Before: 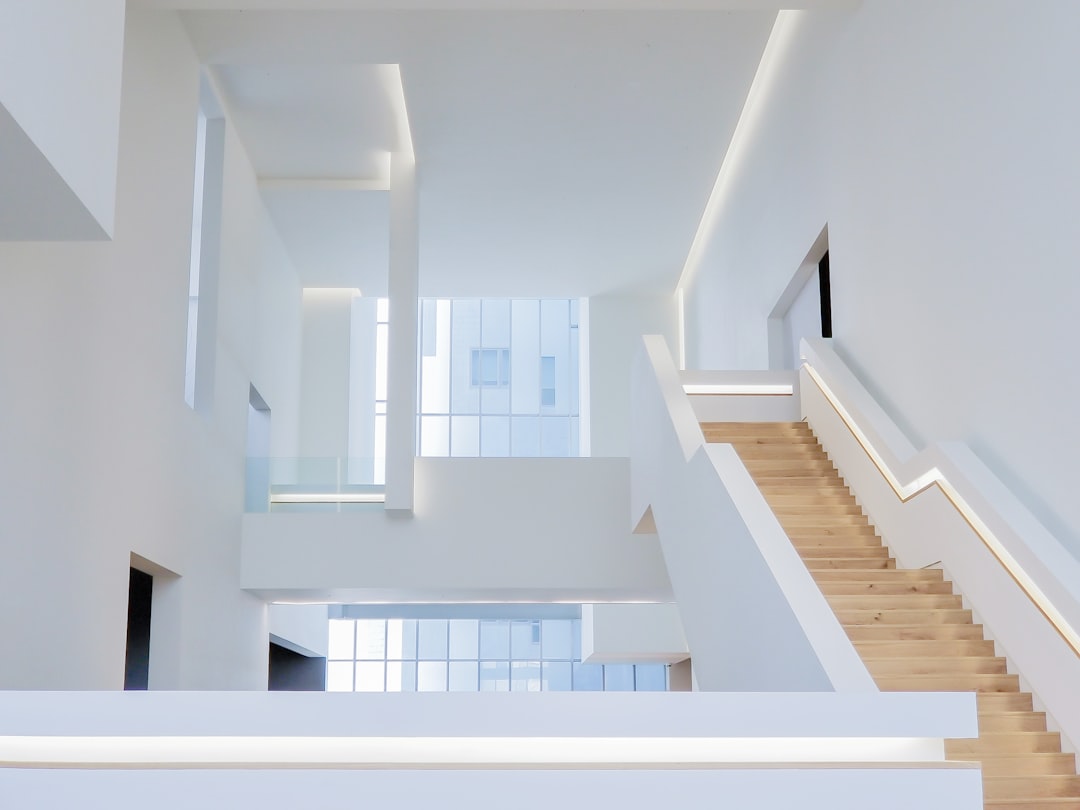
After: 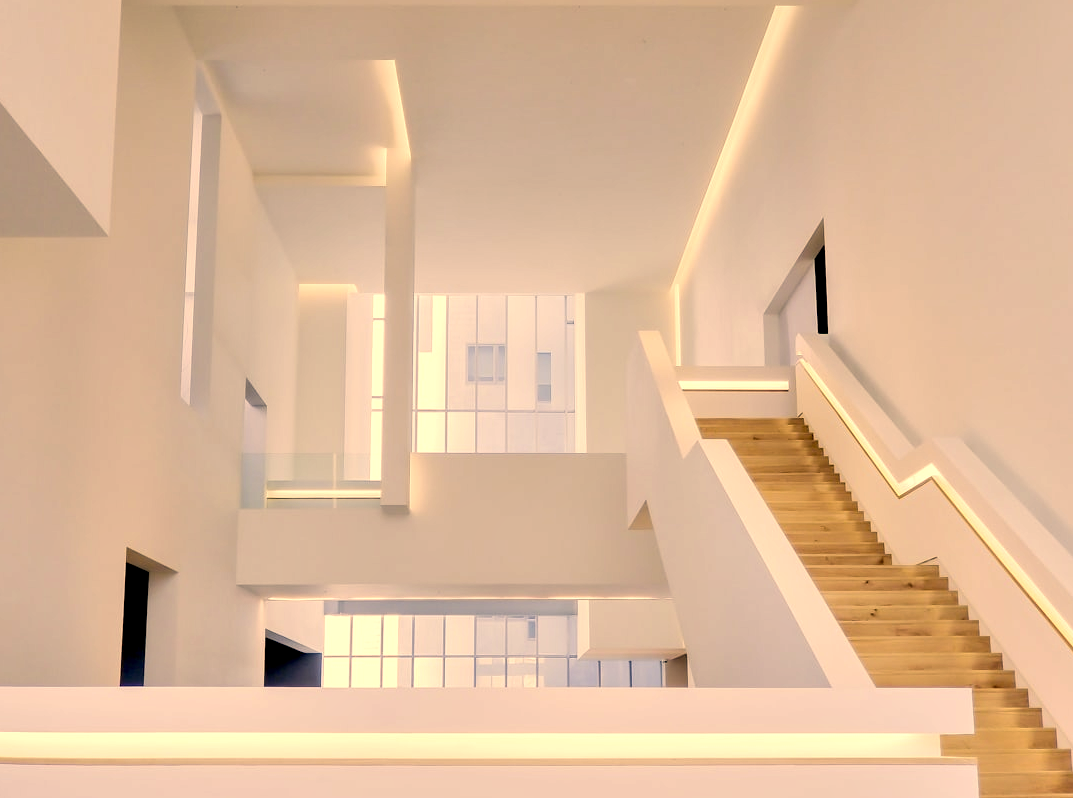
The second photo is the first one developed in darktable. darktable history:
color correction: highlights a* 14.84, highlights b* 31.91
contrast equalizer: y [[0.6 ×6], [0.55 ×6], [0 ×6], [0 ×6], [0 ×6]]
crop: left 0.427%, top 0.607%, right 0.167%, bottom 0.795%
